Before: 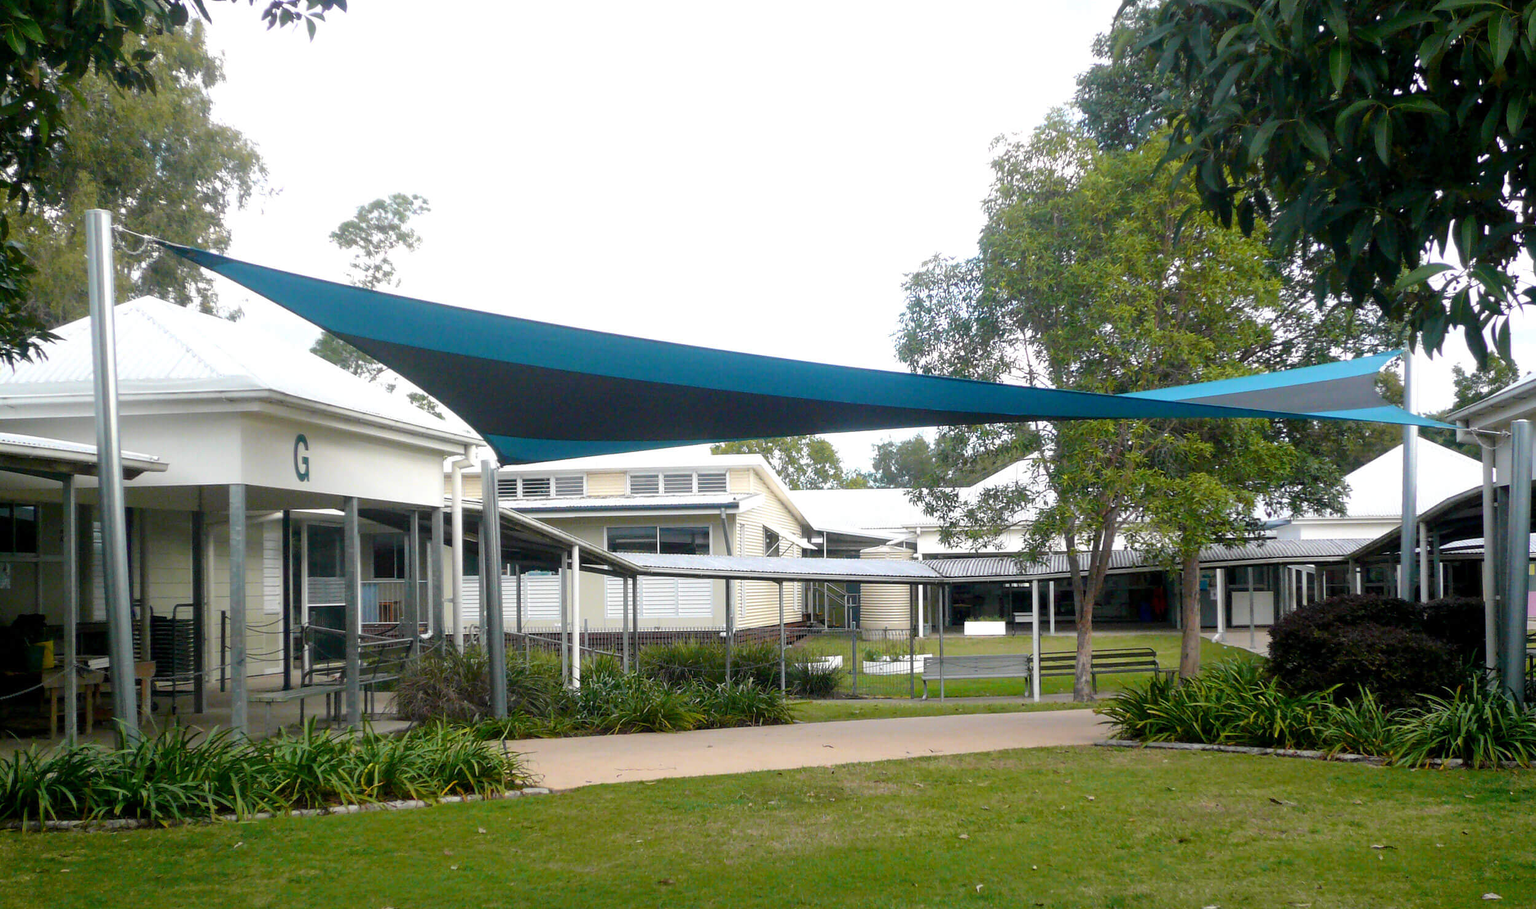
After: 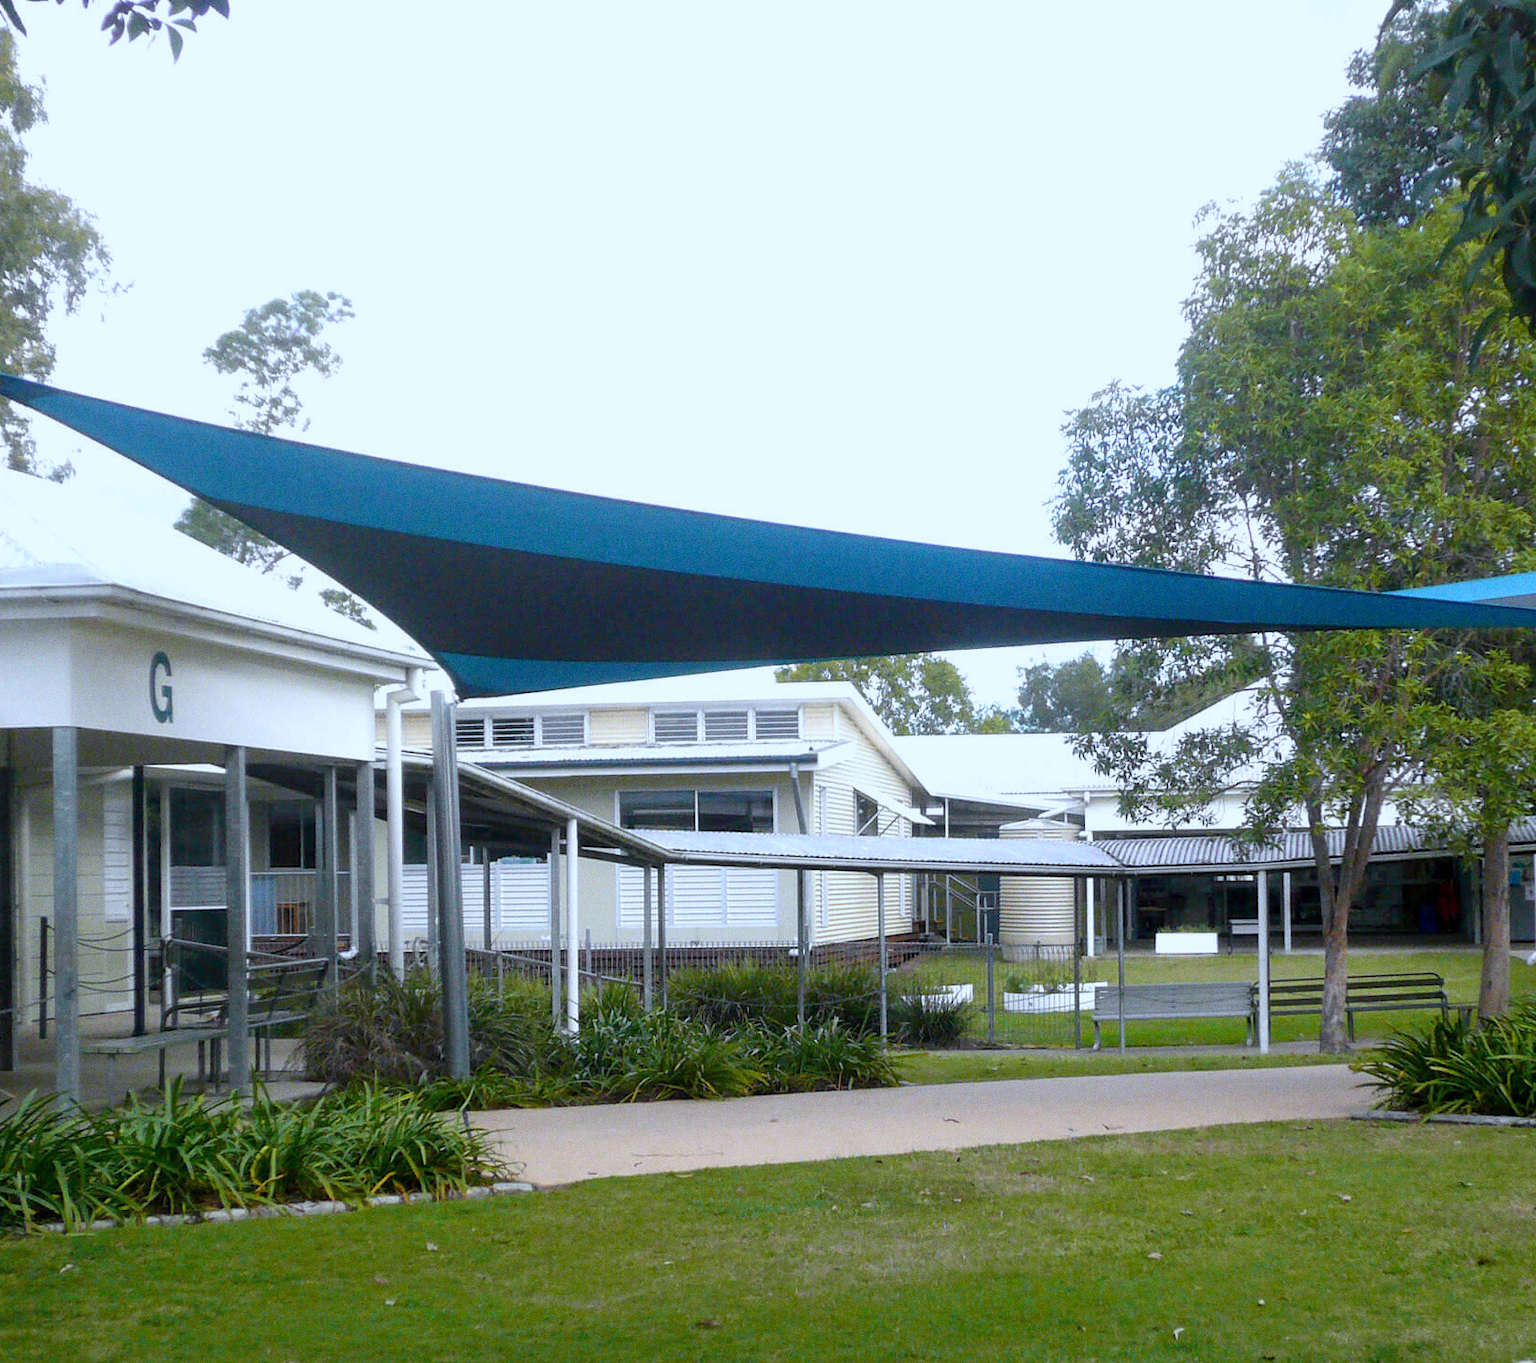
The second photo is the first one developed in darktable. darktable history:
white balance: red 0.926, green 1.003, blue 1.133
exposure: exposure -0.072 EV, compensate highlight preservation false
crop and rotate: left 12.648%, right 20.685%
grain: coarseness 0.47 ISO
